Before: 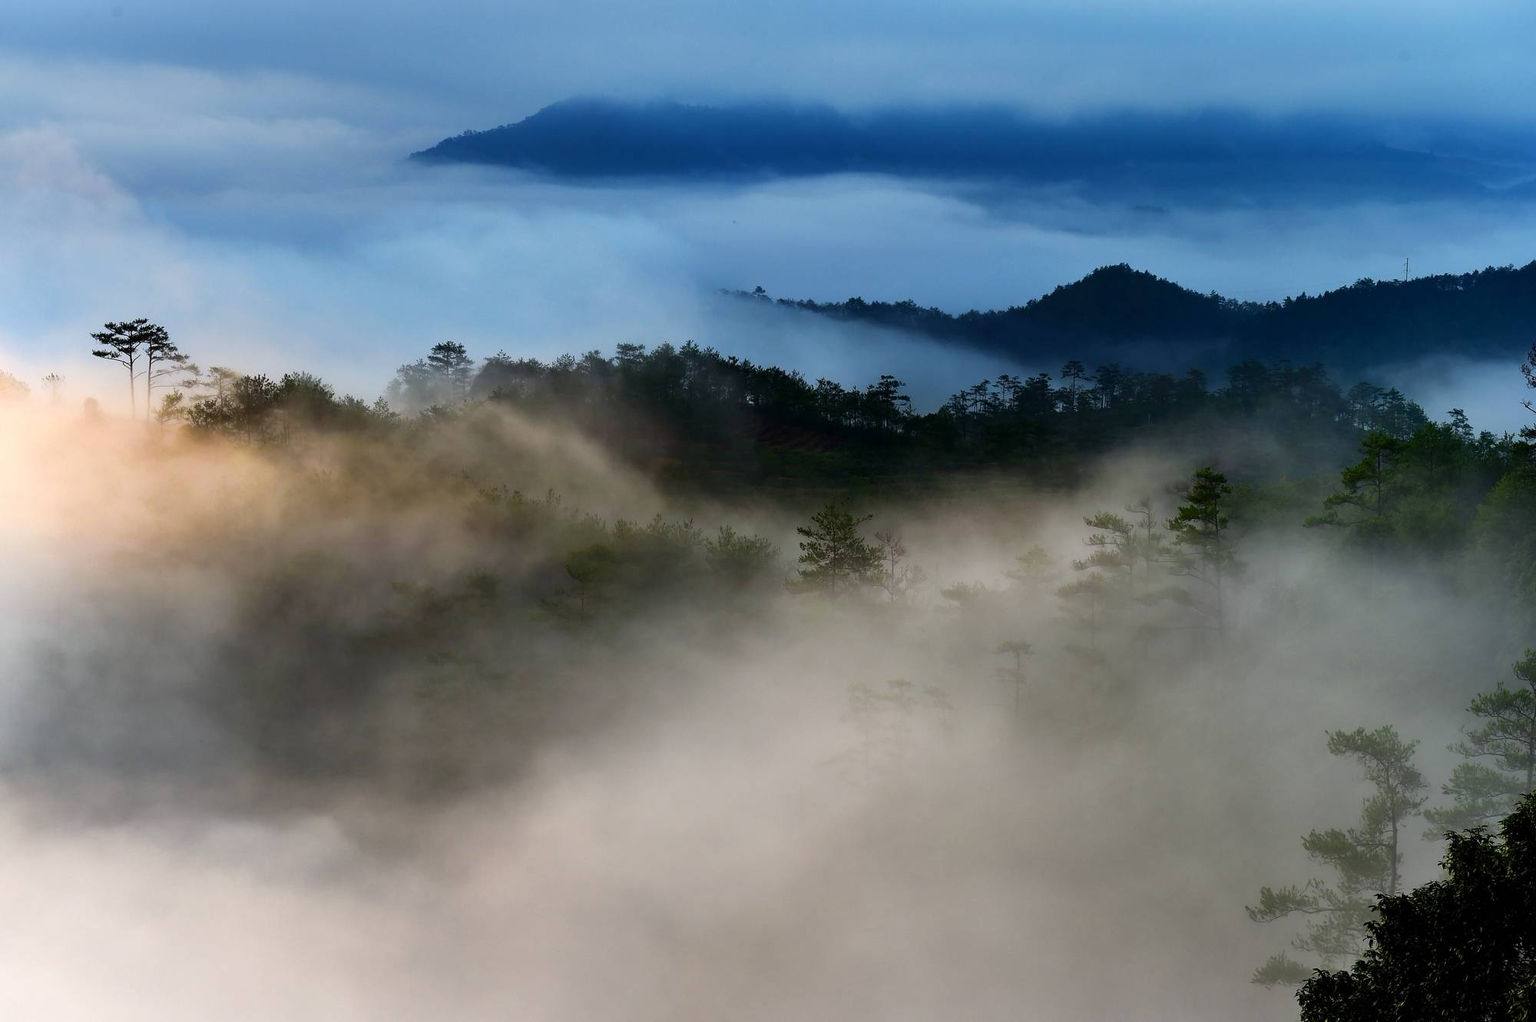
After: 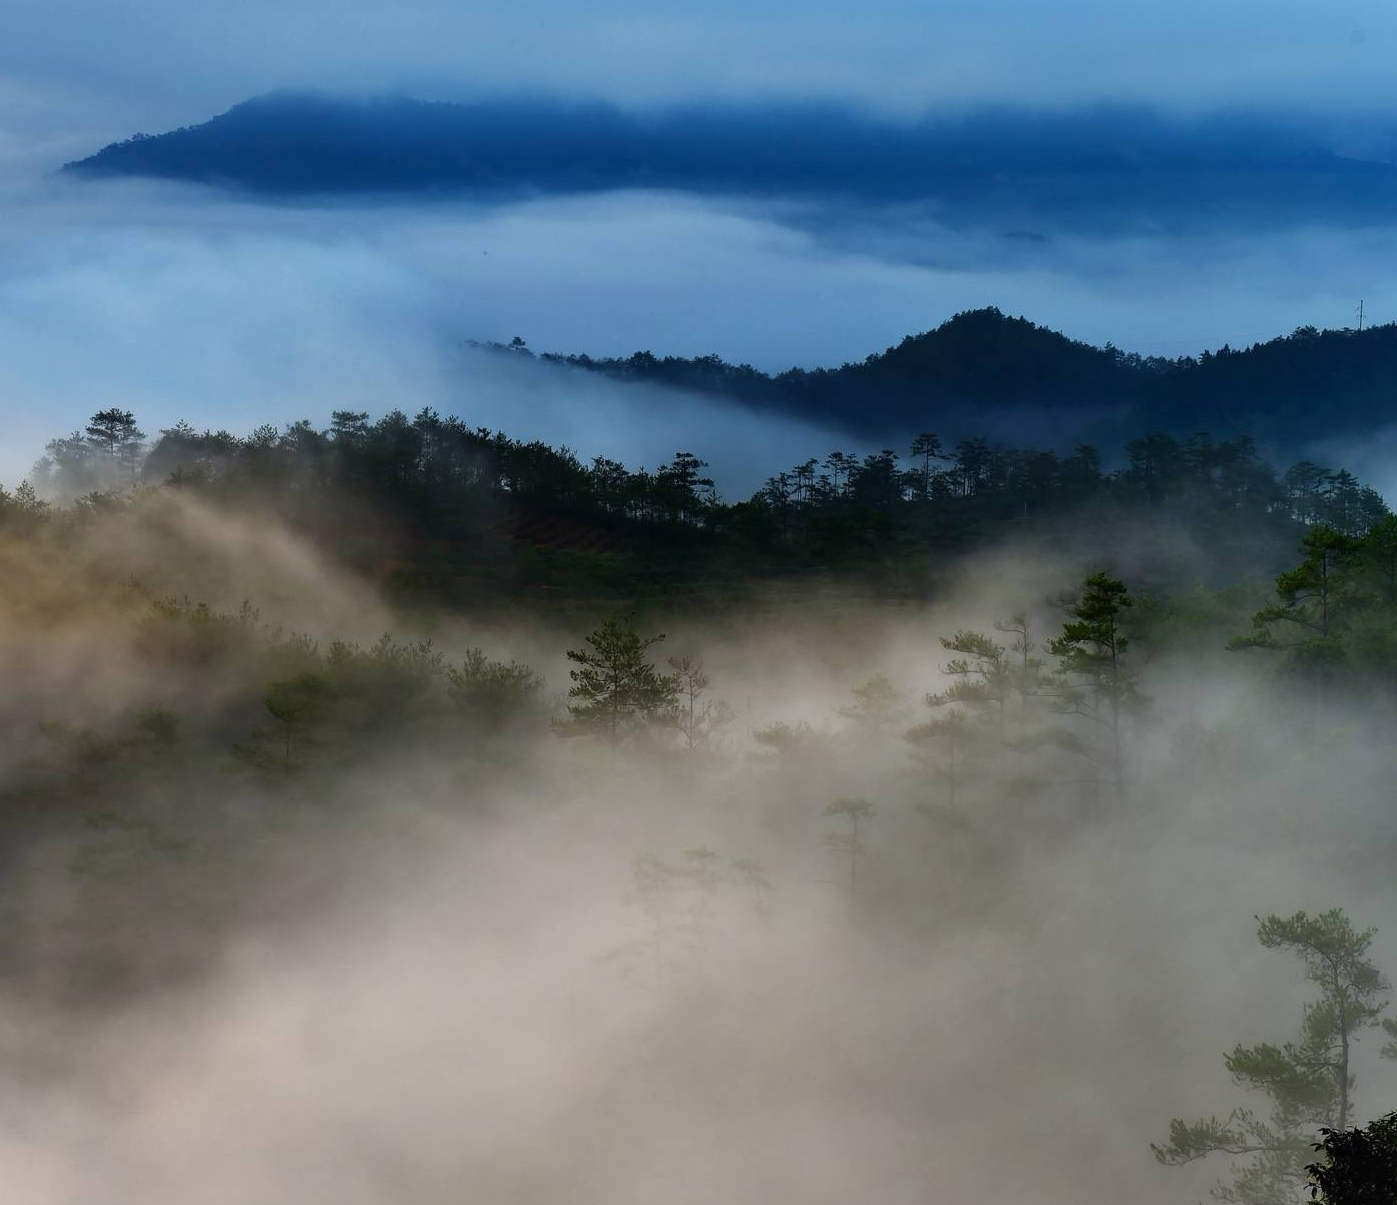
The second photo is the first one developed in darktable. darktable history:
crop and rotate: left 23.592%, top 2.763%, right 6.538%, bottom 6.669%
local contrast: detail 109%
